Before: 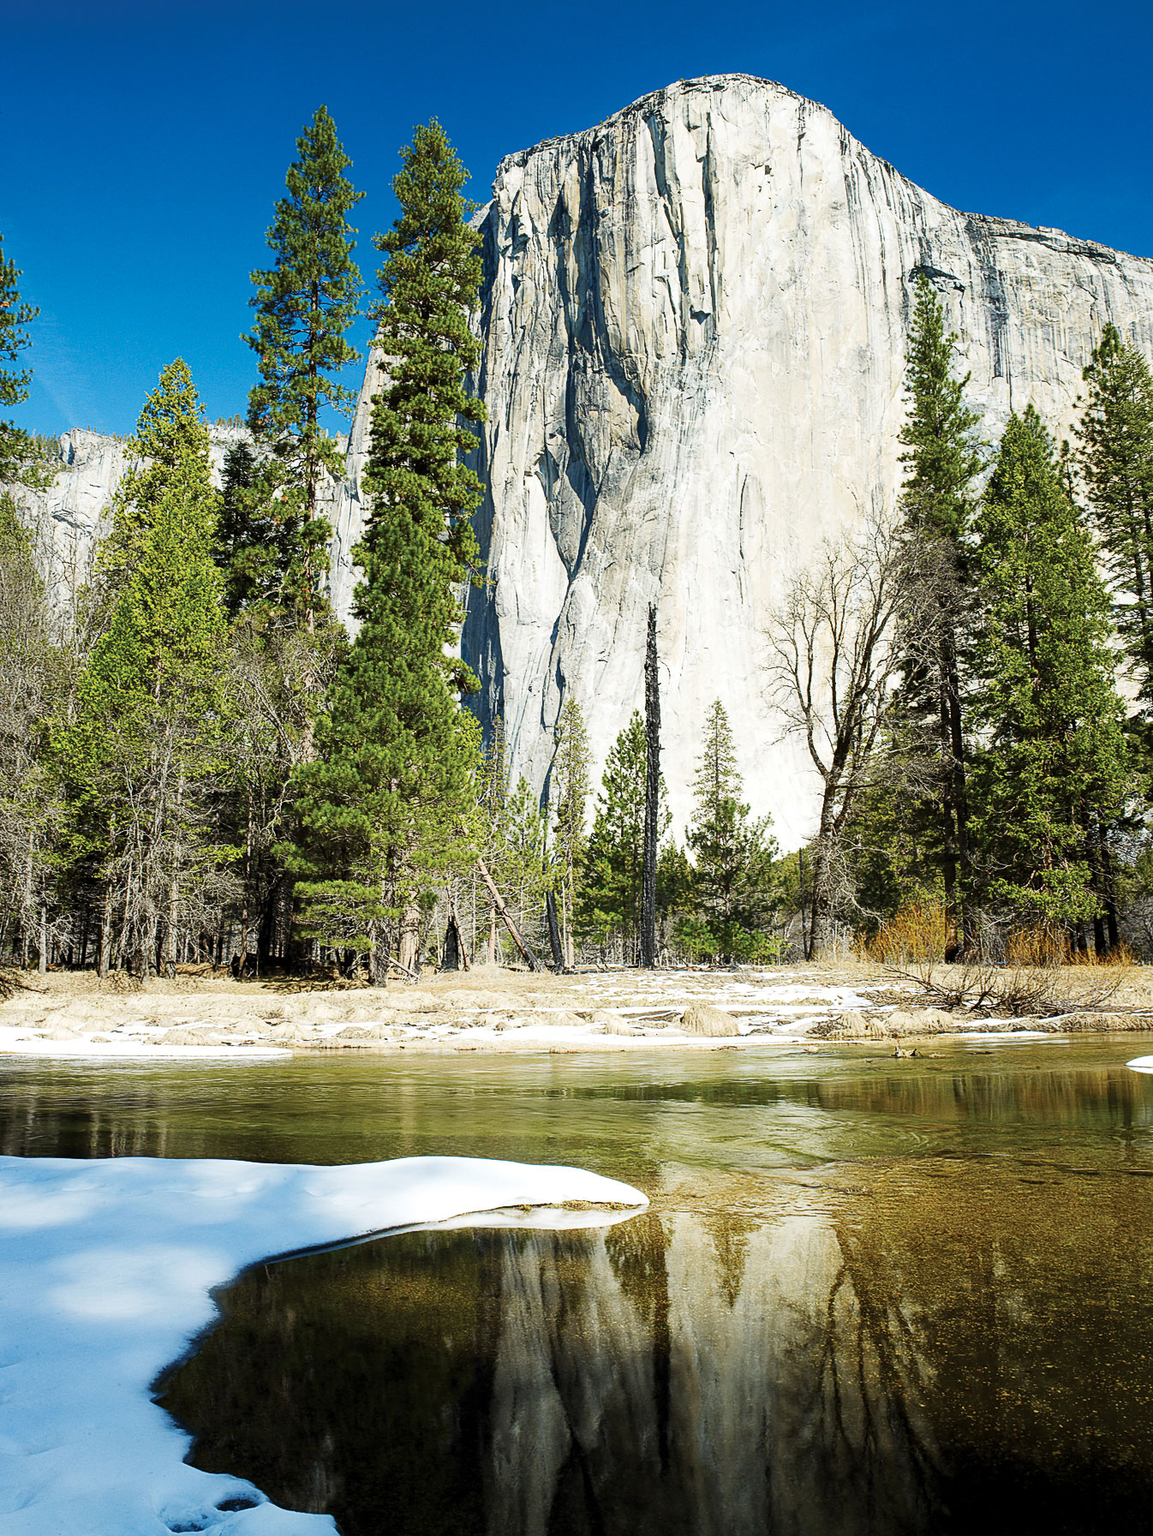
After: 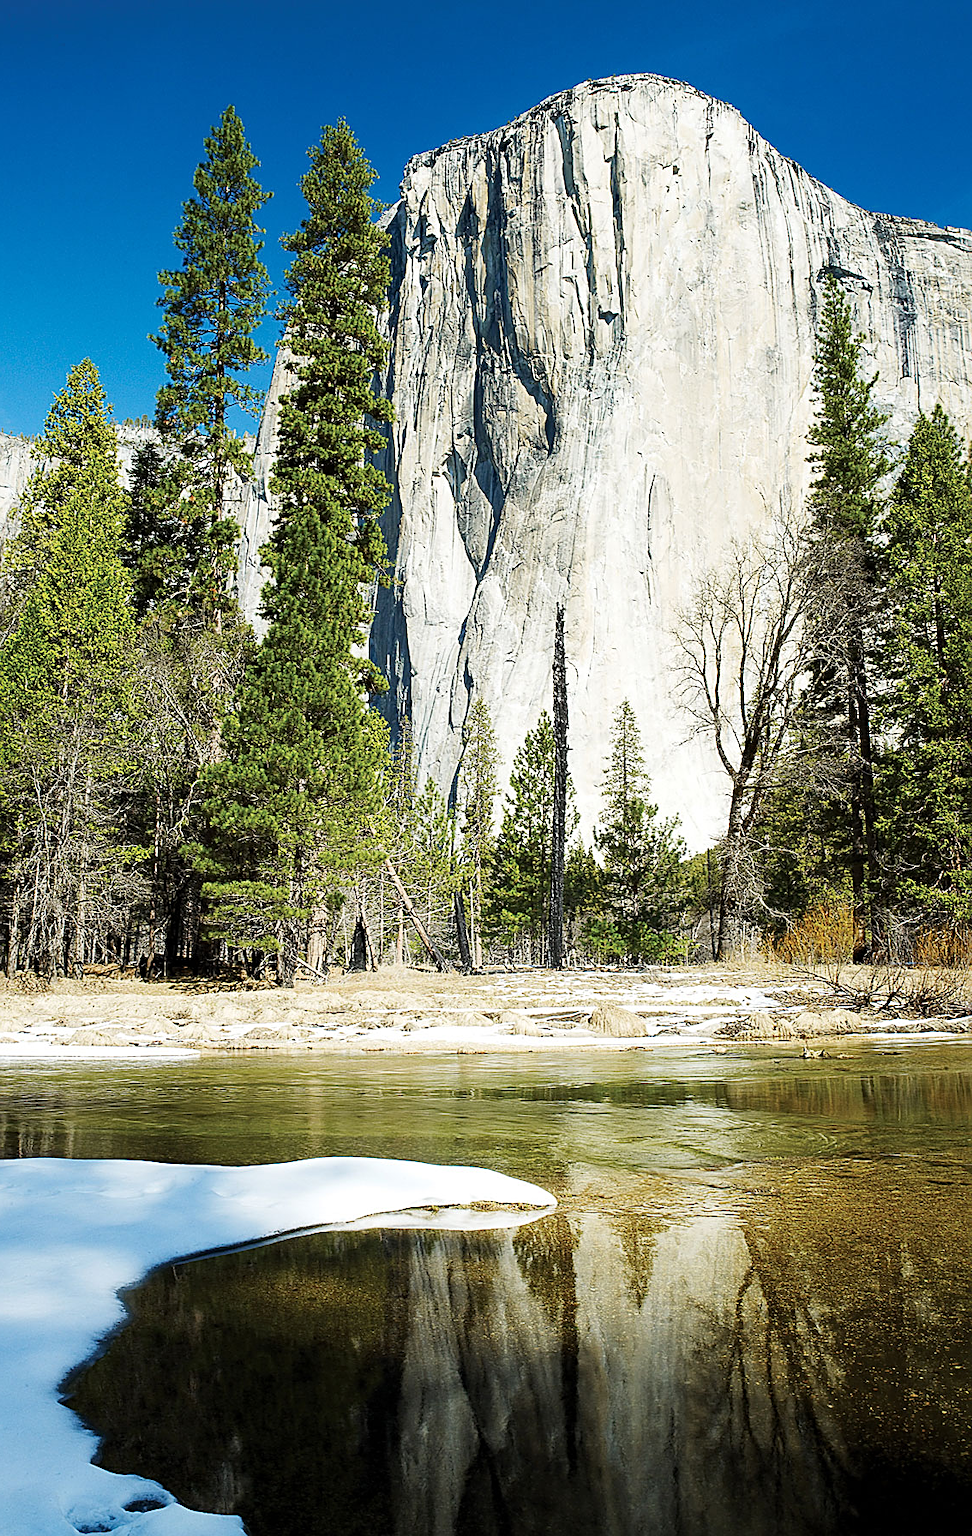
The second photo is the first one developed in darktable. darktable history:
crop: left 8.026%, right 7.374%
sharpen: on, module defaults
